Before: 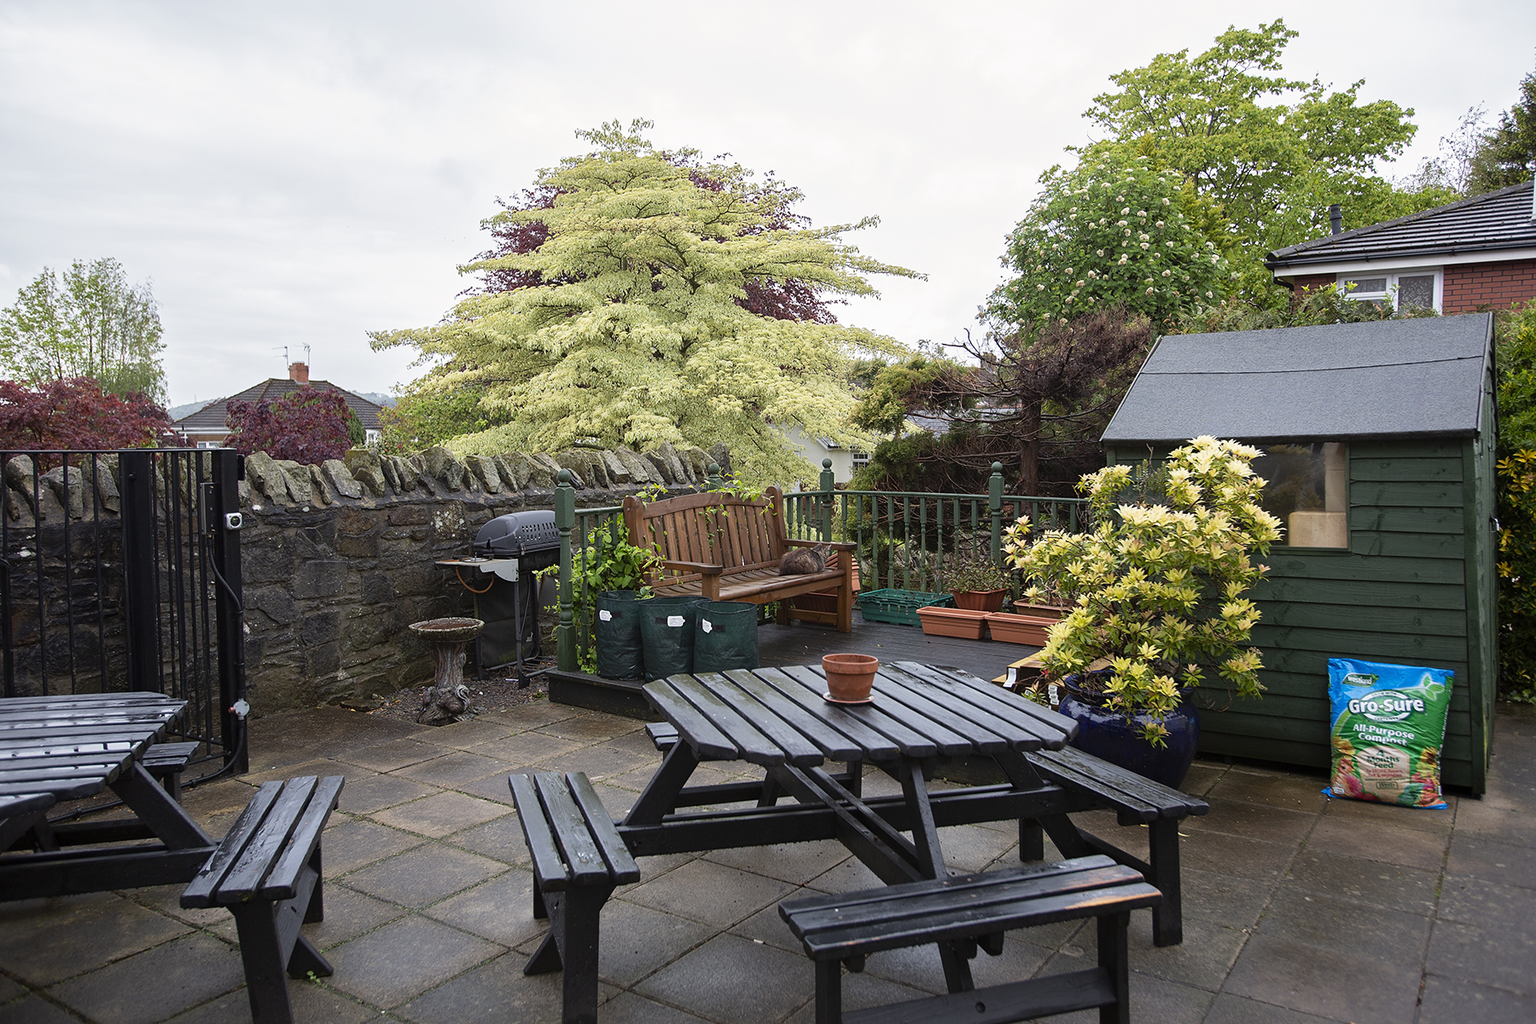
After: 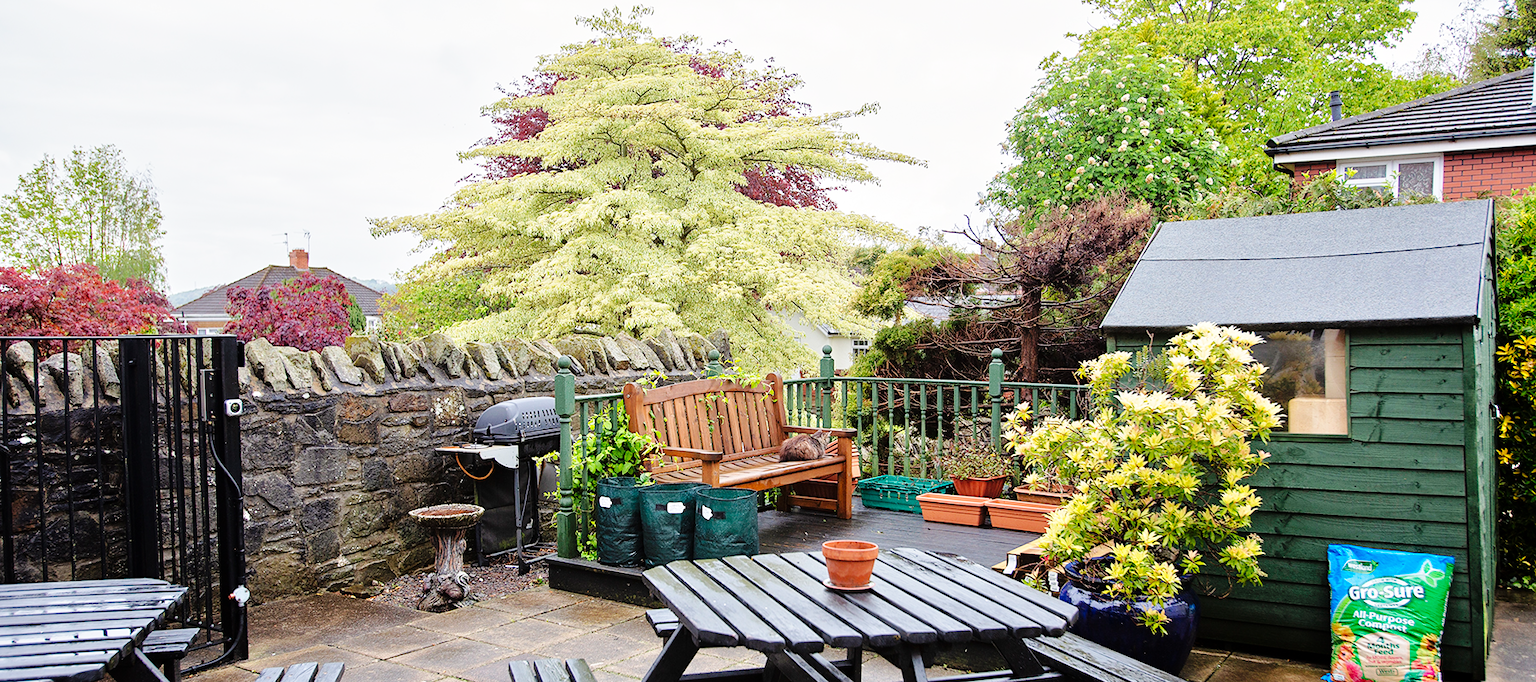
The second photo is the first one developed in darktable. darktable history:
base curve: curves: ch0 [(0, 0) (0.032, 0.025) (0.121, 0.166) (0.206, 0.329) (0.605, 0.79) (1, 1)], preserve colors none
crop: top 11.166%, bottom 22.168%
tone equalizer: -7 EV 0.15 EV, -6 EV 0.6 EV, -5 EV 1.15 EV, -4 EV 1.33 EV, -3 EV 1.15 EV, -2 EV 0.6 EV, -1 EV 0.15 EV, mask exposure compensation -0.5 EV
